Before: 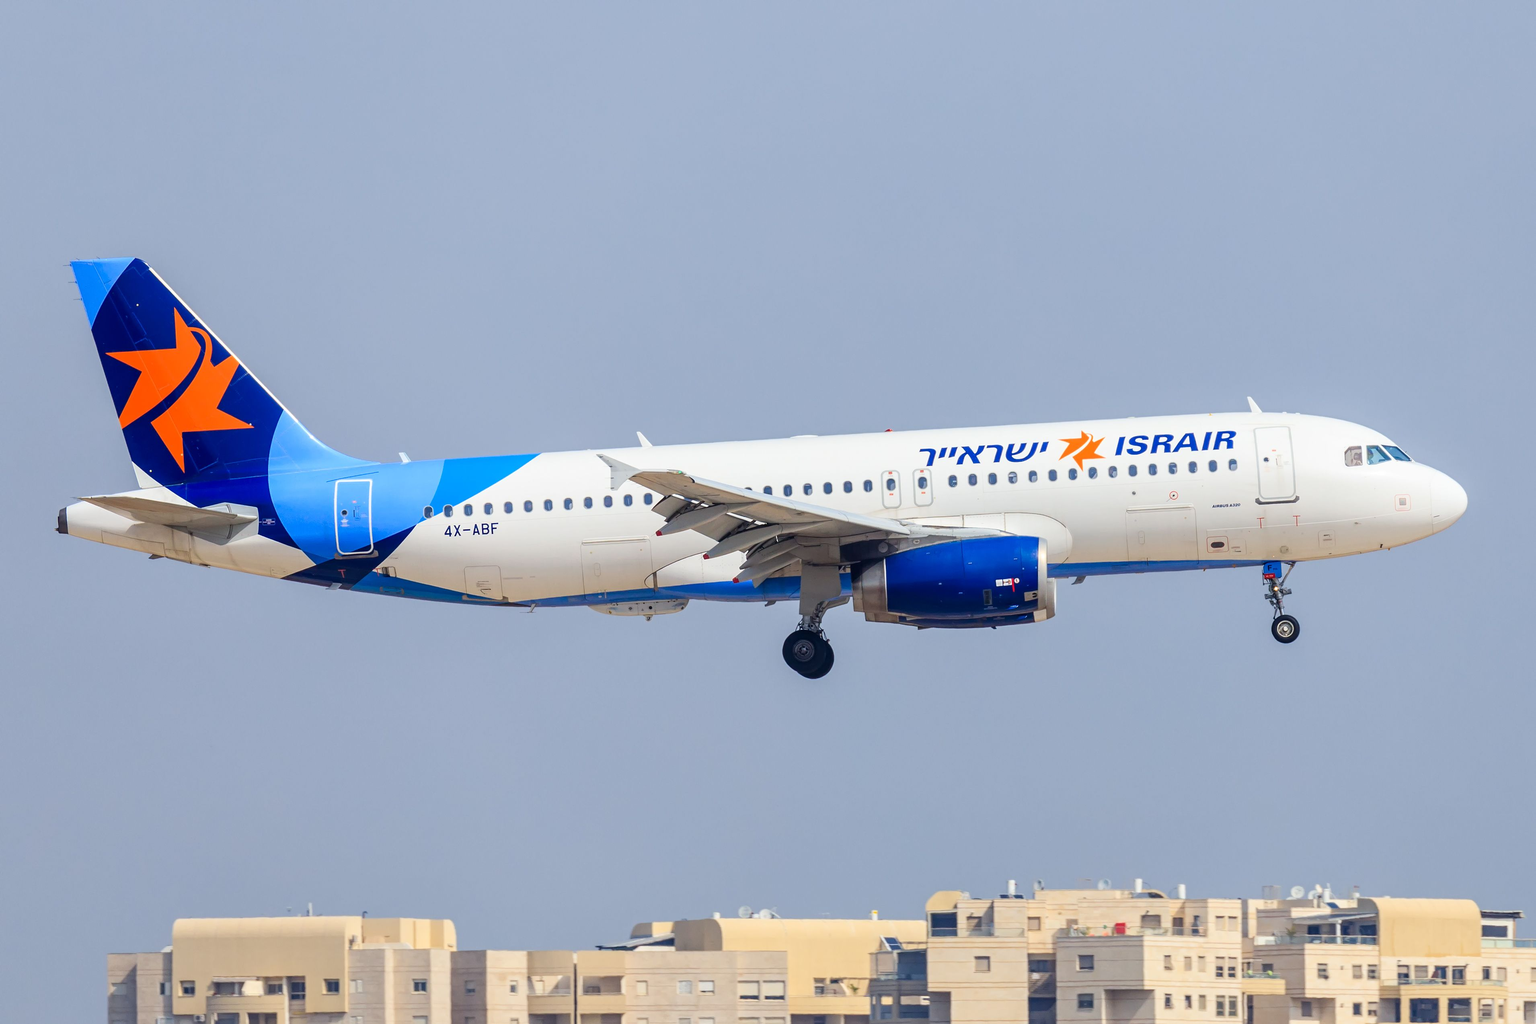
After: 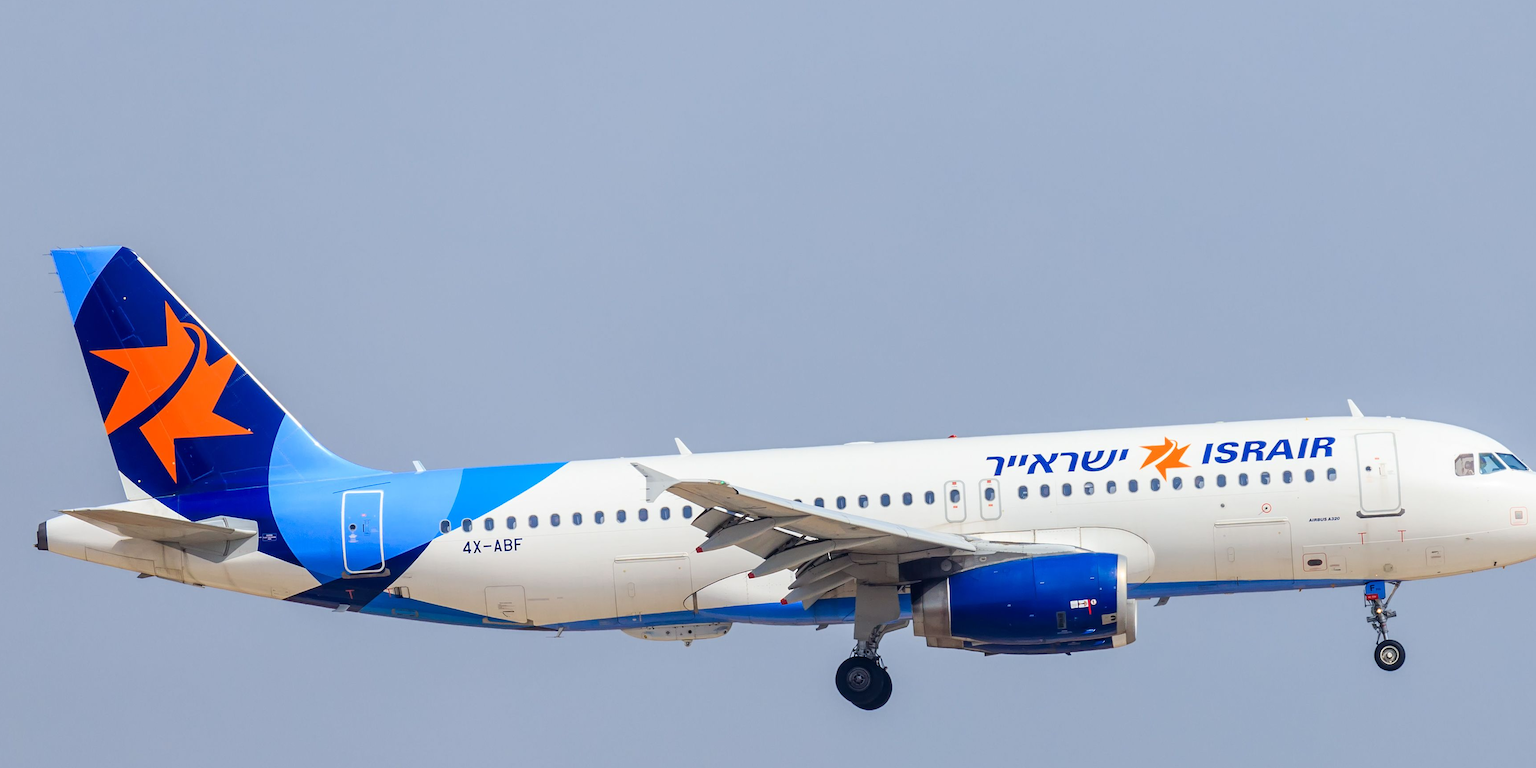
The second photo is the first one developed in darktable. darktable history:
crop: left 1.612%, top 3.389%, right 7.626%, bottom 28.48%
